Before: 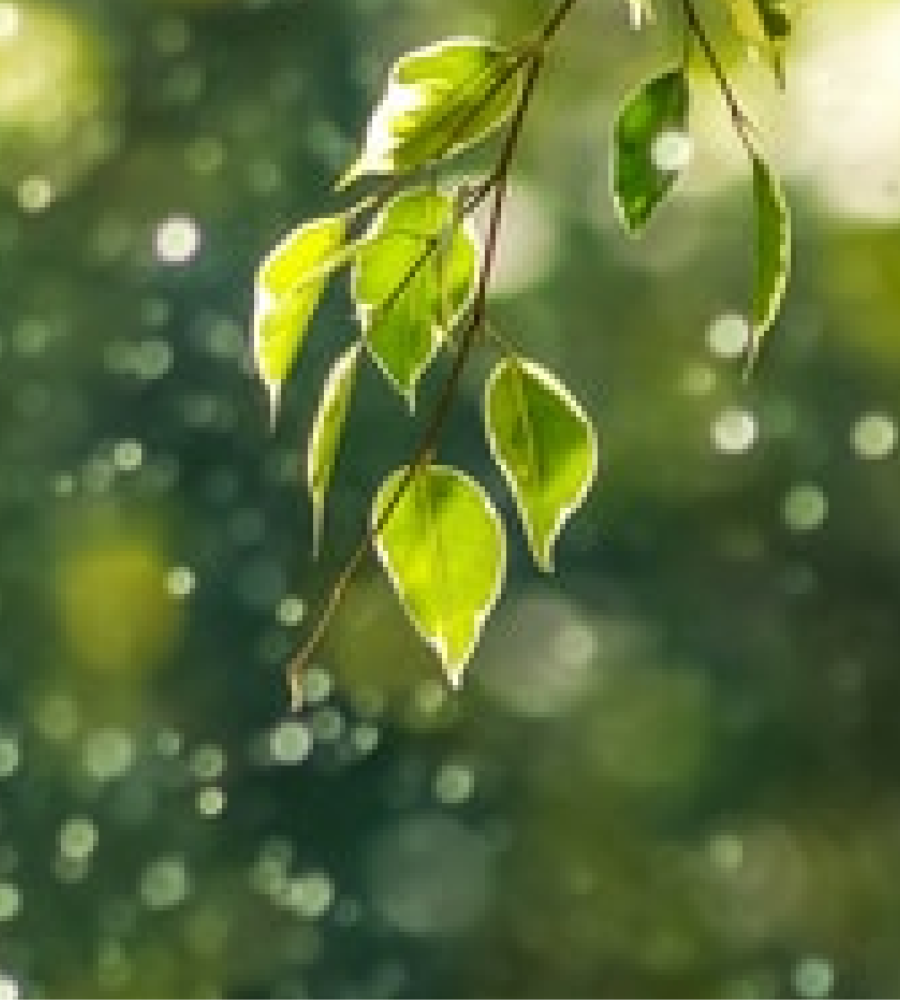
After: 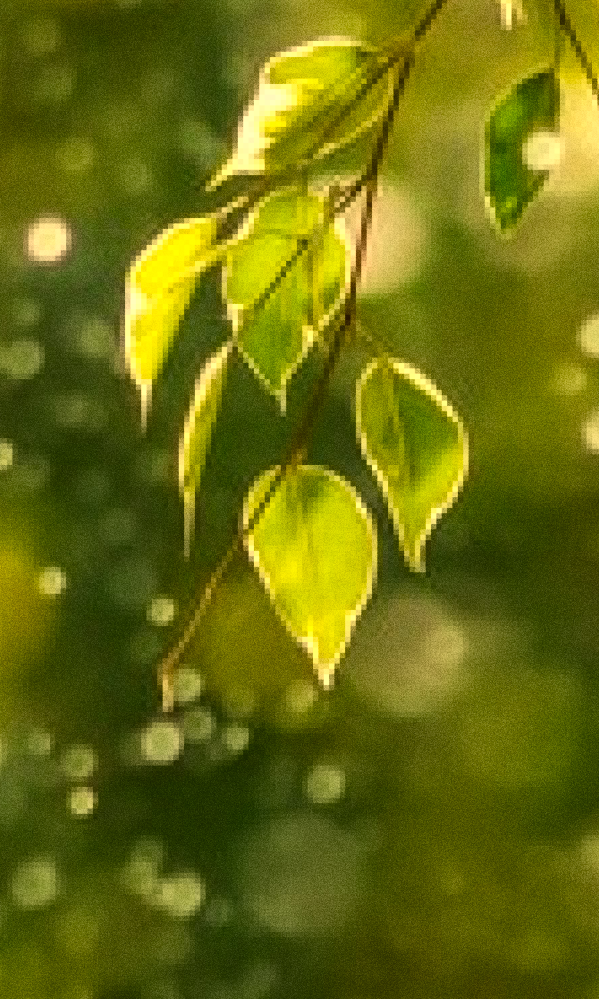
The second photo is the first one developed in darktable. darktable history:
color correction: highlights a* -1.43, highlights b* 10.12, shadows a* 0.395, shadows b* 19.35
crop and rotate: left 14.385%, right 18.948%
white balance: red 1.138, green 0.996, blue 0.812
grain: coarseness 0.09 ISO, strength 40%
